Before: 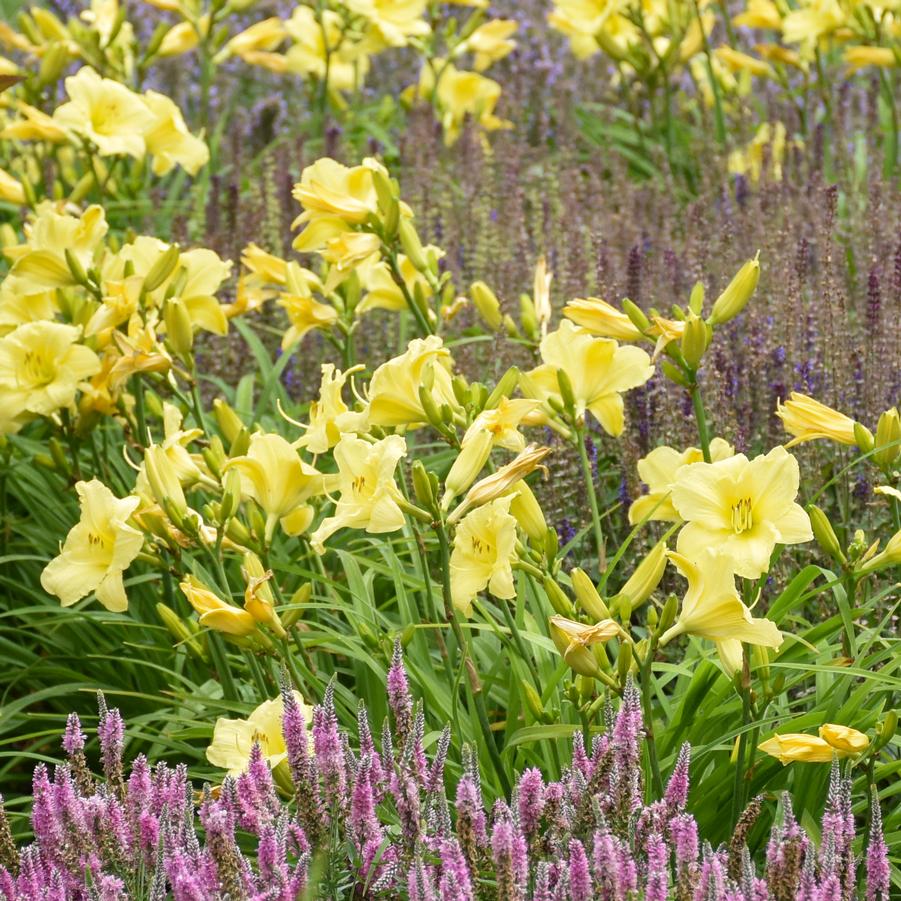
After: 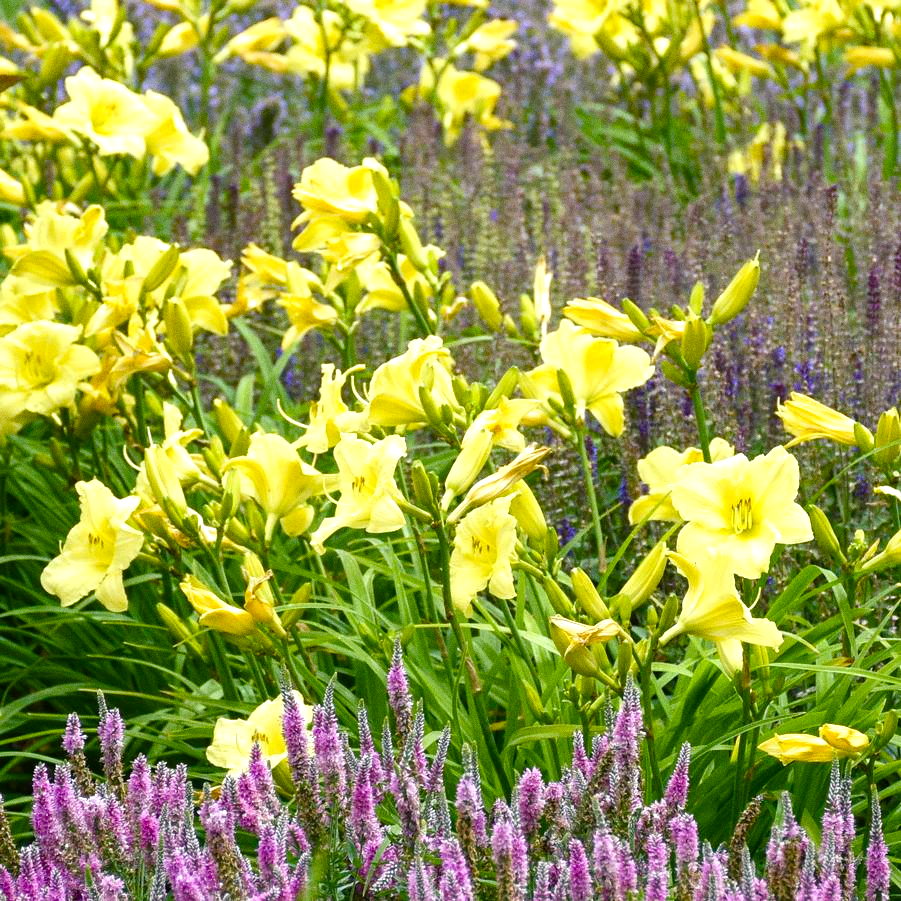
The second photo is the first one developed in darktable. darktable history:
grain: coarseness 0.09 ISO
white balance: red 0.925, blue 1.046
color balance rgb: shadows lift › chroma 4.21%, shadows lift › hue 252.22°, highlights gain › chroma 1.36%, highlights gain › hue 50.24°, perceptual saturation grading › mid-tones 6.33%, perceptual saturation grading › shadows 72.44%, perceptual brilliance grading › highlights 11.59%, contrast 5.05%
